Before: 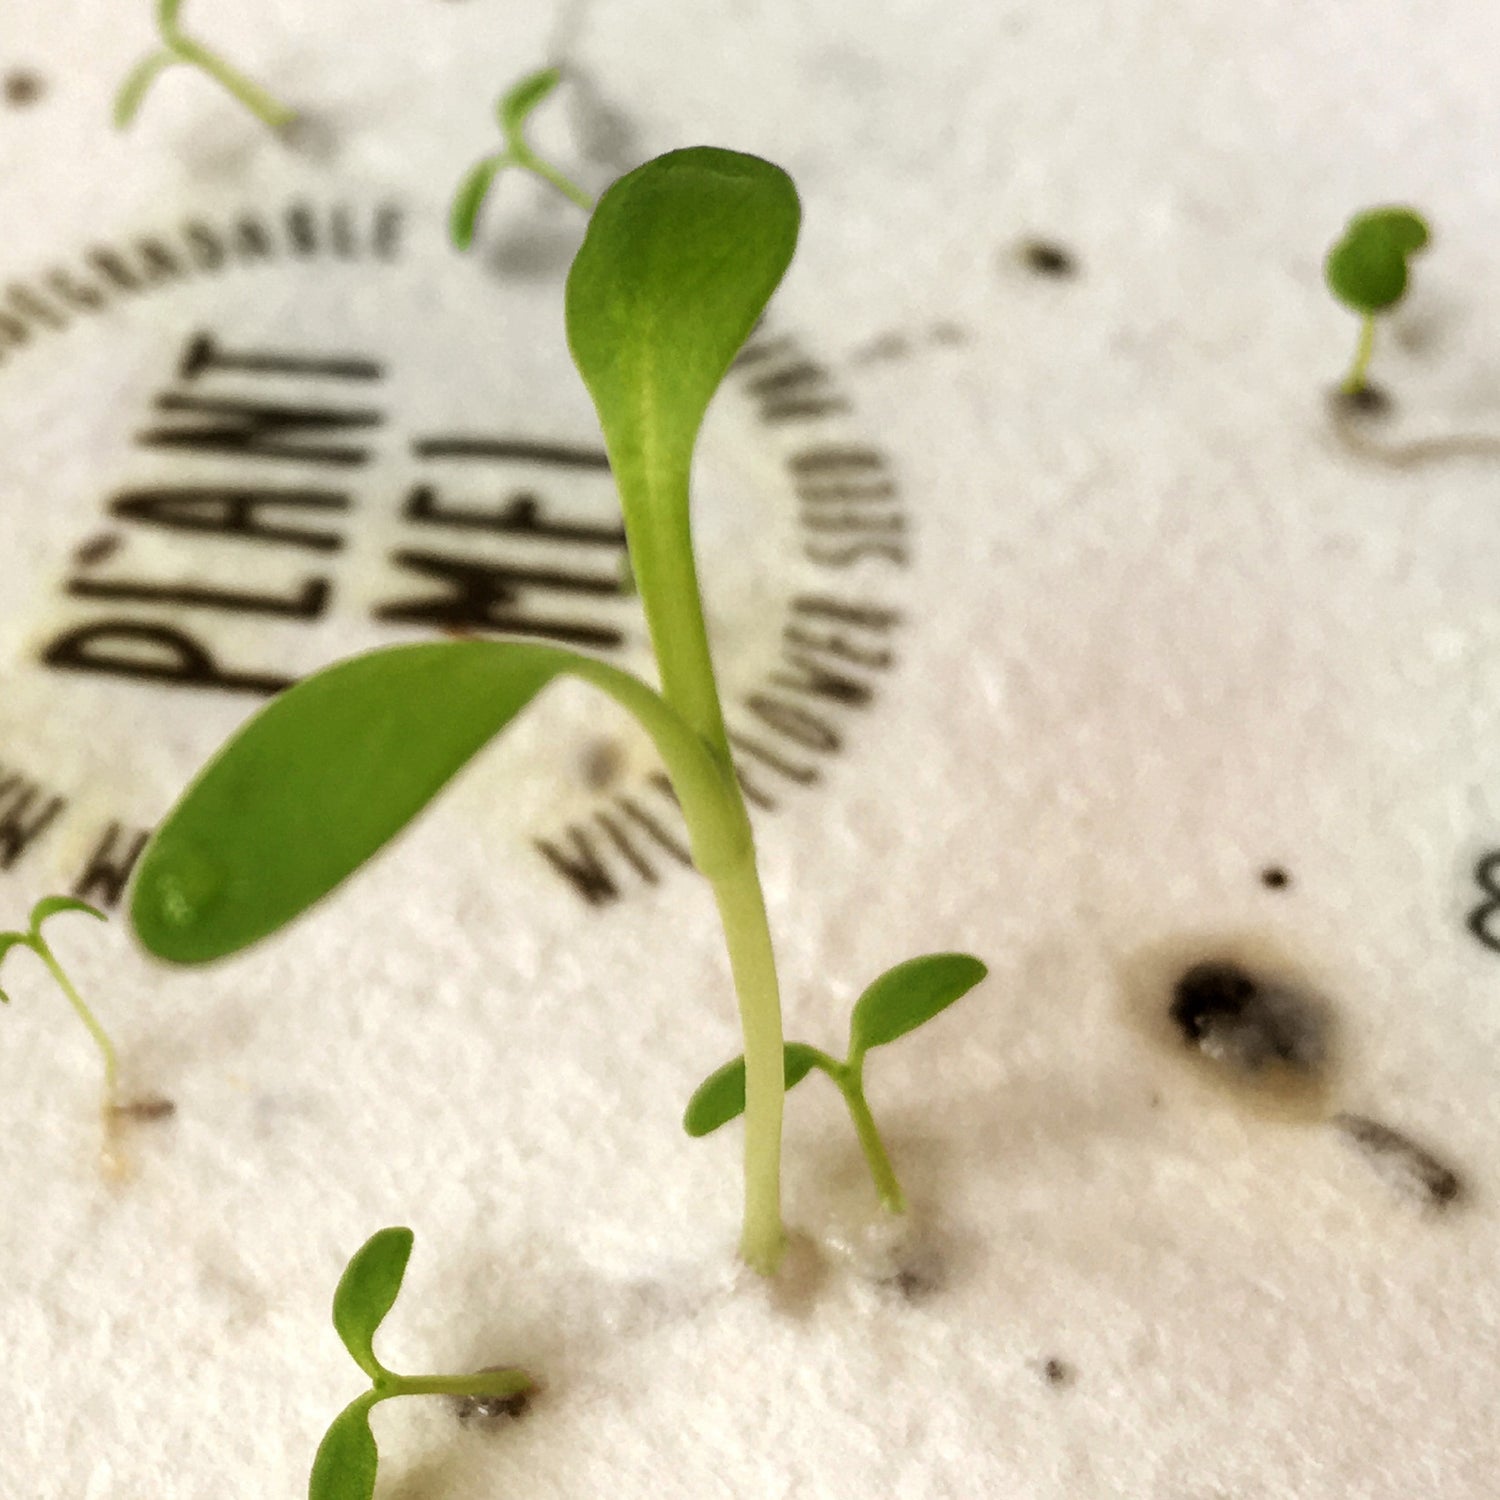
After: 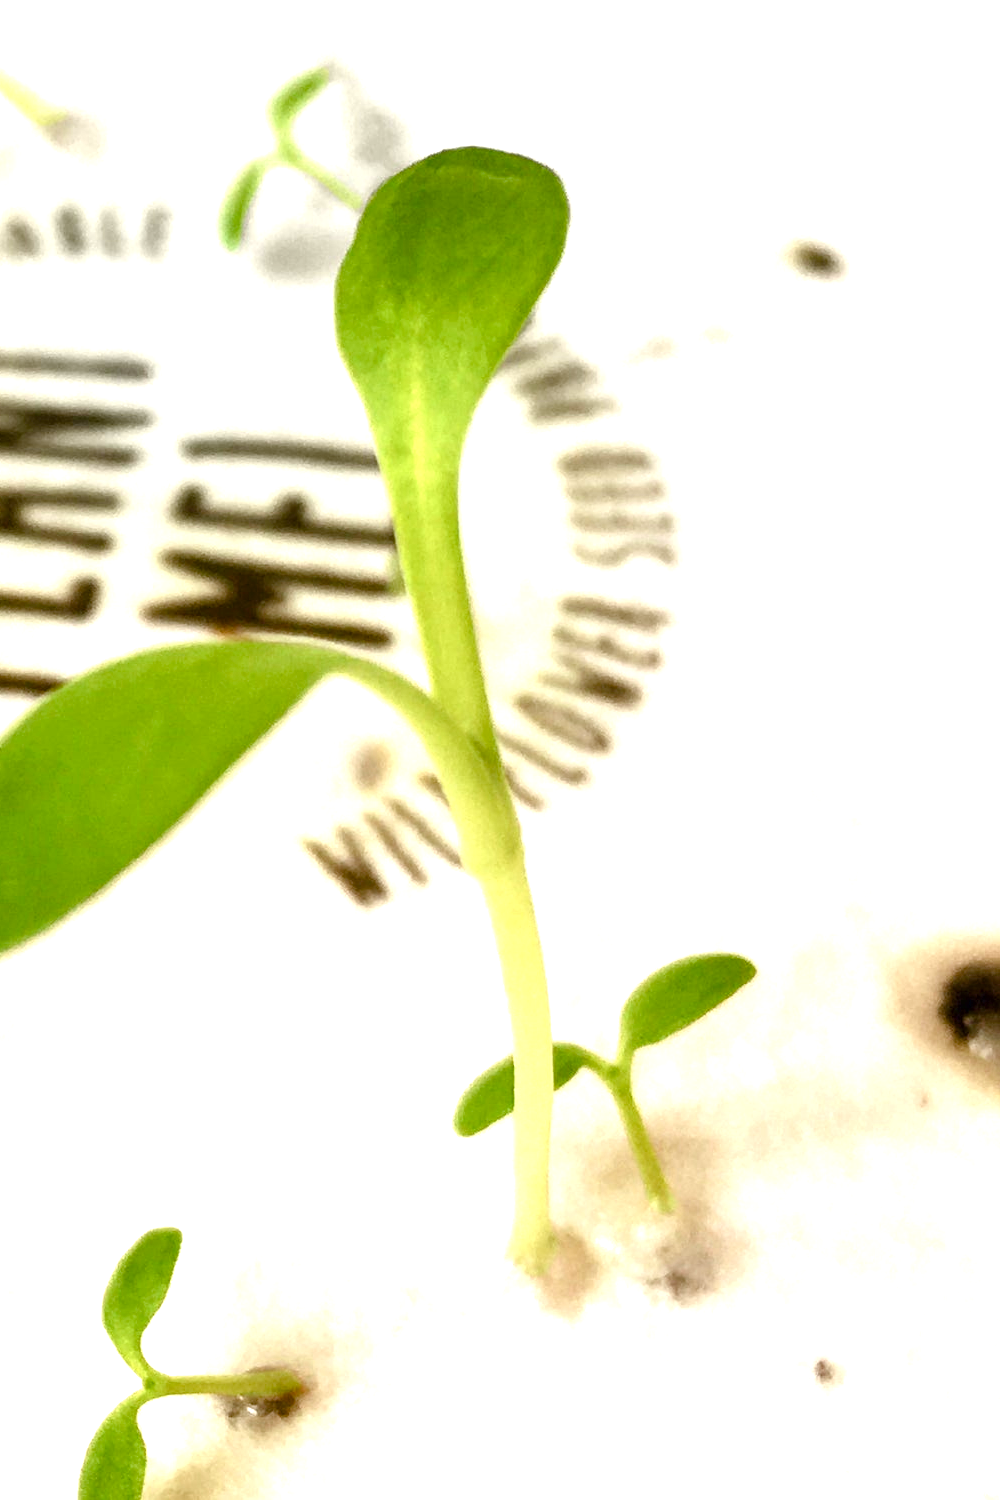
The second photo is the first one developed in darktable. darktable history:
crop and rotate: left 15.446%, right 17.836%
exposure: black level correction 0, exposure 1.2 EV, compensate exposure bias true, compensate highlight preservation false
color balance rgb: perceptual saturation grading › global saturation 20%, perceptual saturation grading › highlights -25%, perceptual saturation grading › shadows 50%
